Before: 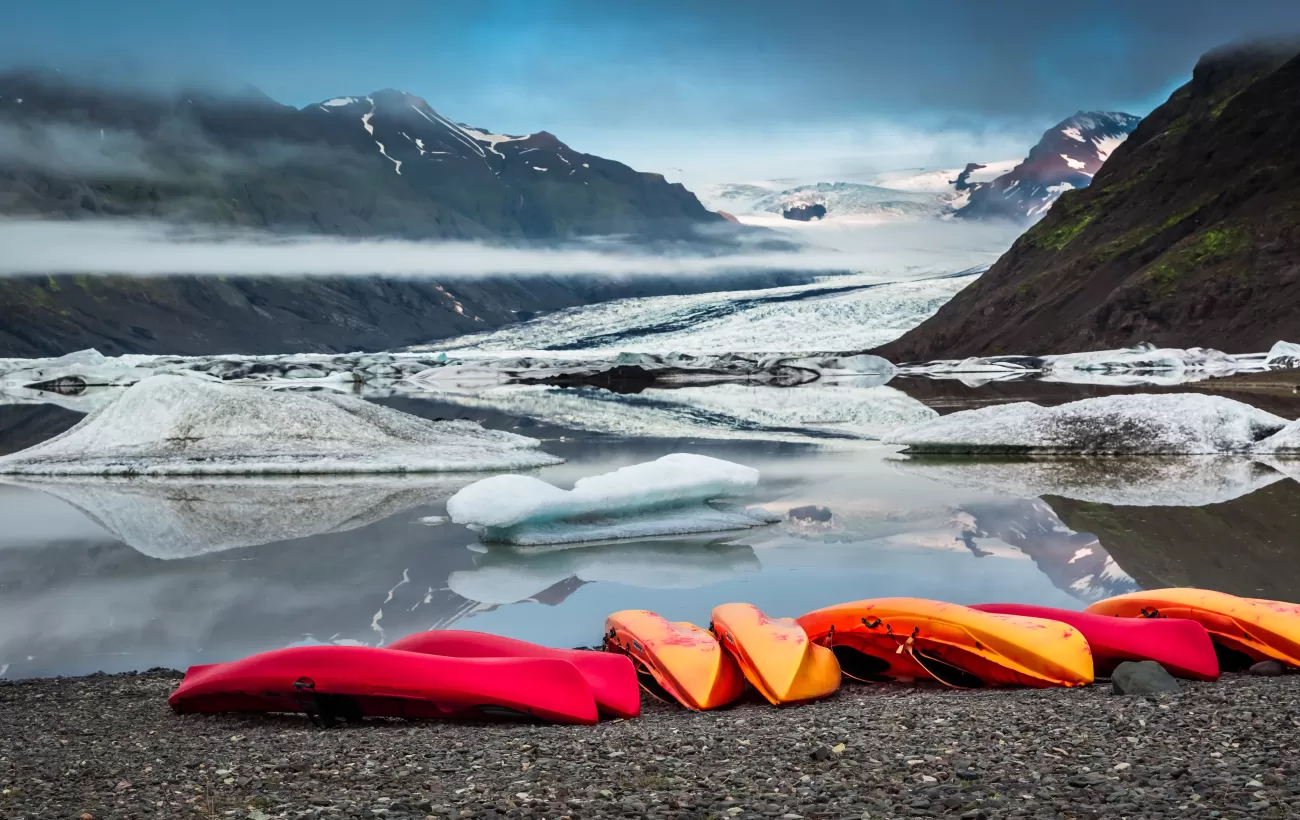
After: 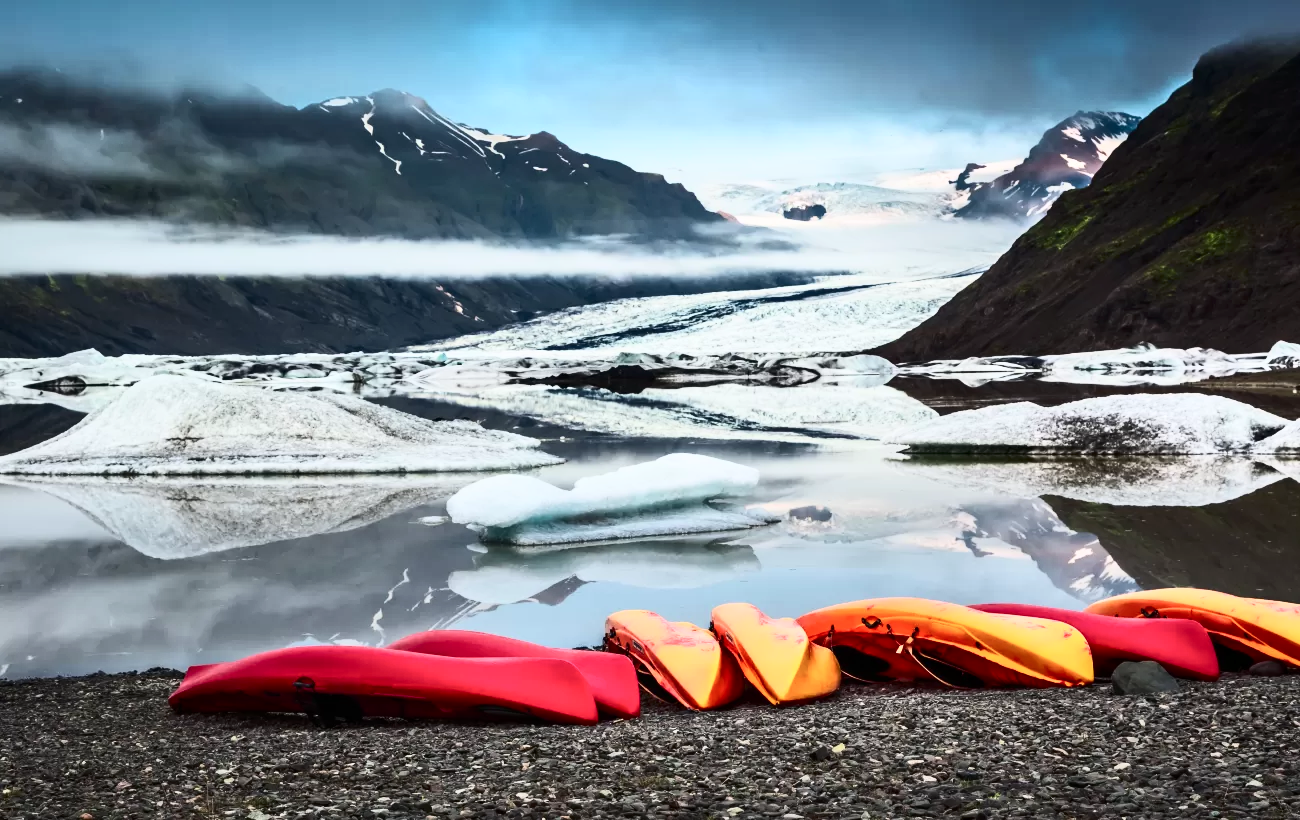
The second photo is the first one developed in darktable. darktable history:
contrast brightness saturation: contrast 0.372, brightness 0.099
